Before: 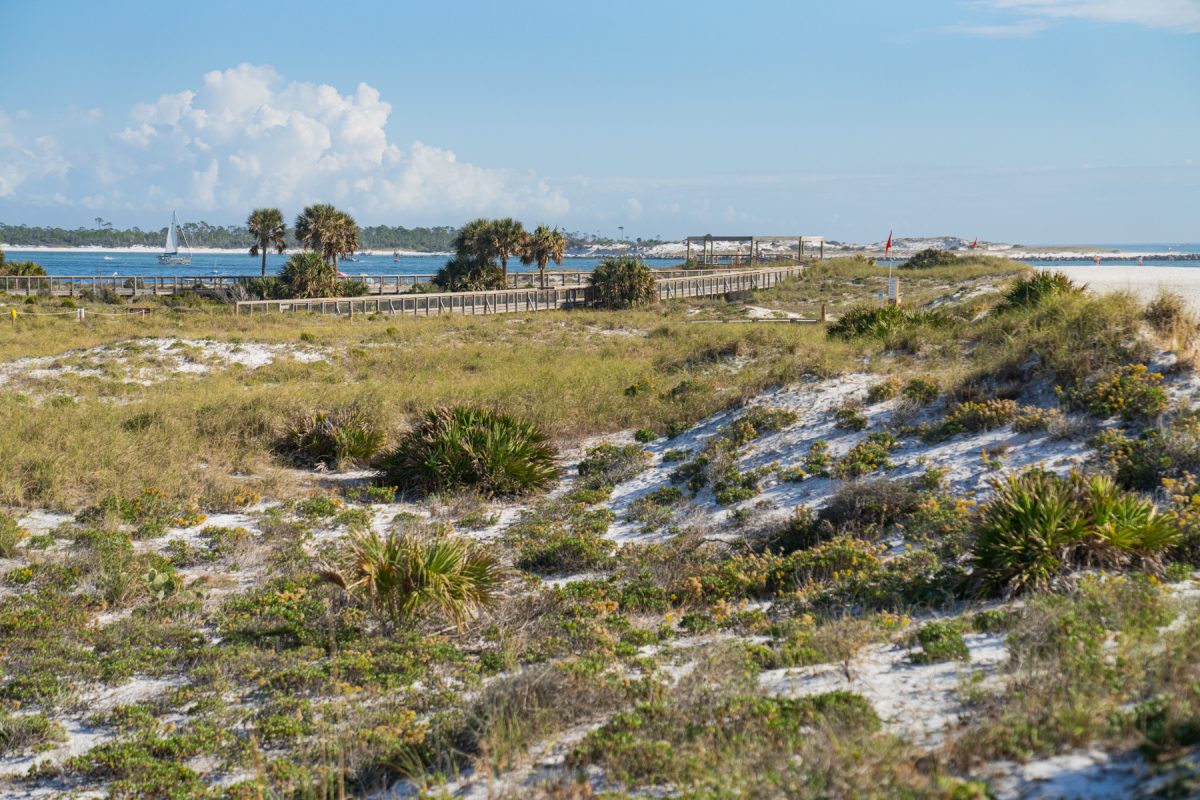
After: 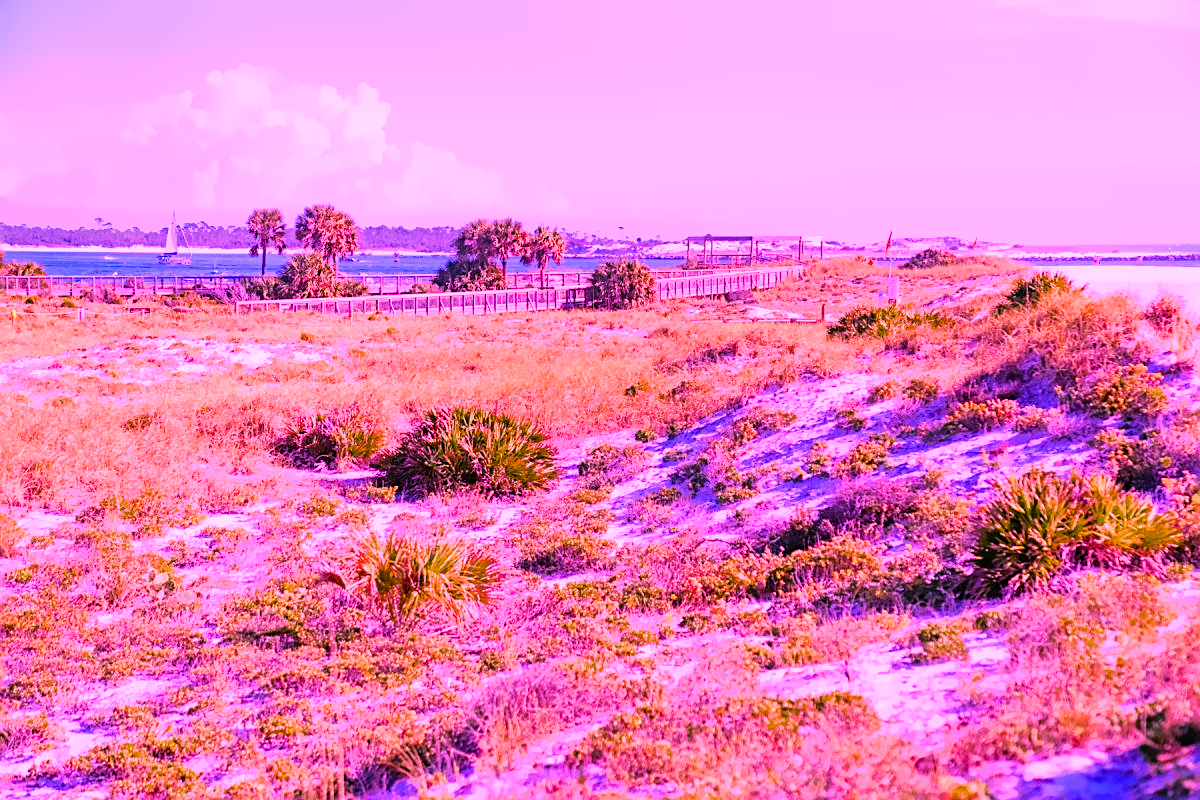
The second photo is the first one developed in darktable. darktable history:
denoise (profiled): patch size 2, strength 1.125, preserve shadows 1.03, bias correction -0.346, scattering 0.272, a [-1, 0, 0], b [0, 0, 0], compensate highlight preservation false
filmic rgb: black relative exposure -7.15 EV, white relative exposure 5.36 EV, hardness 3.02, color science v6 (2022)
highlight reconstruction: iterations 1, diameter of reconstruction 64 px
lens correction: scale 1.01, crop 1, focal 85, aperture 2.8, distance 7.77, camera "Canon EOS RP", lens "Canon RF 85mm F2 MACRO IS STM"
raw denoise: x [[0, 0.25, 0.5, 0.75, 1] ×4]
sharpen: on, module defaults
color balance rgb: linear chroma grading › global chroma 9%, perceptual saturation grading › global saturation 36%, perceptual saturation grading › shadows 35%, perceptual brilliance grading › global brilliance 15%, perceptual brilliance grading › shadows -35%, global vibrance 15%
white balance: red 1.803, blue 1.886
exposure: black level correction 0, exposure 1 EV, compensate exposure bias true, compensate highlight preservation false
